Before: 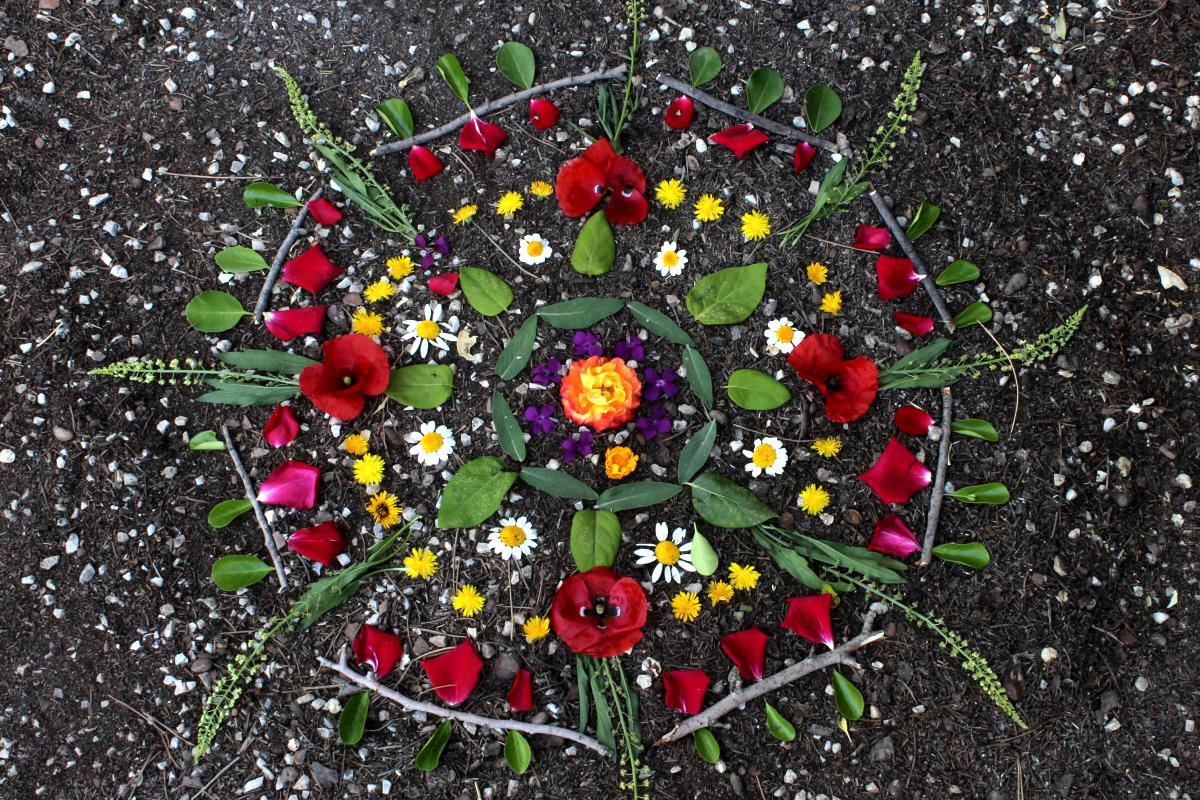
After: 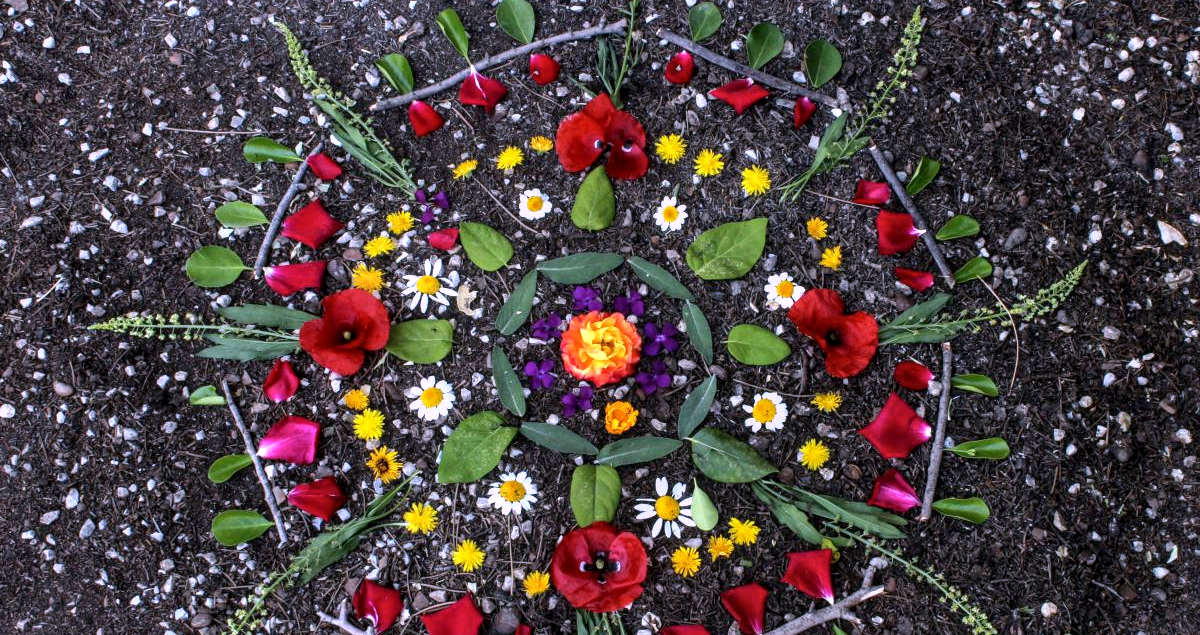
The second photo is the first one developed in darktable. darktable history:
local contrast: on, module defaults
white balance: red 1.042, blue 1.17
crop and rotate: top 5.667%, bottom 14.937%
